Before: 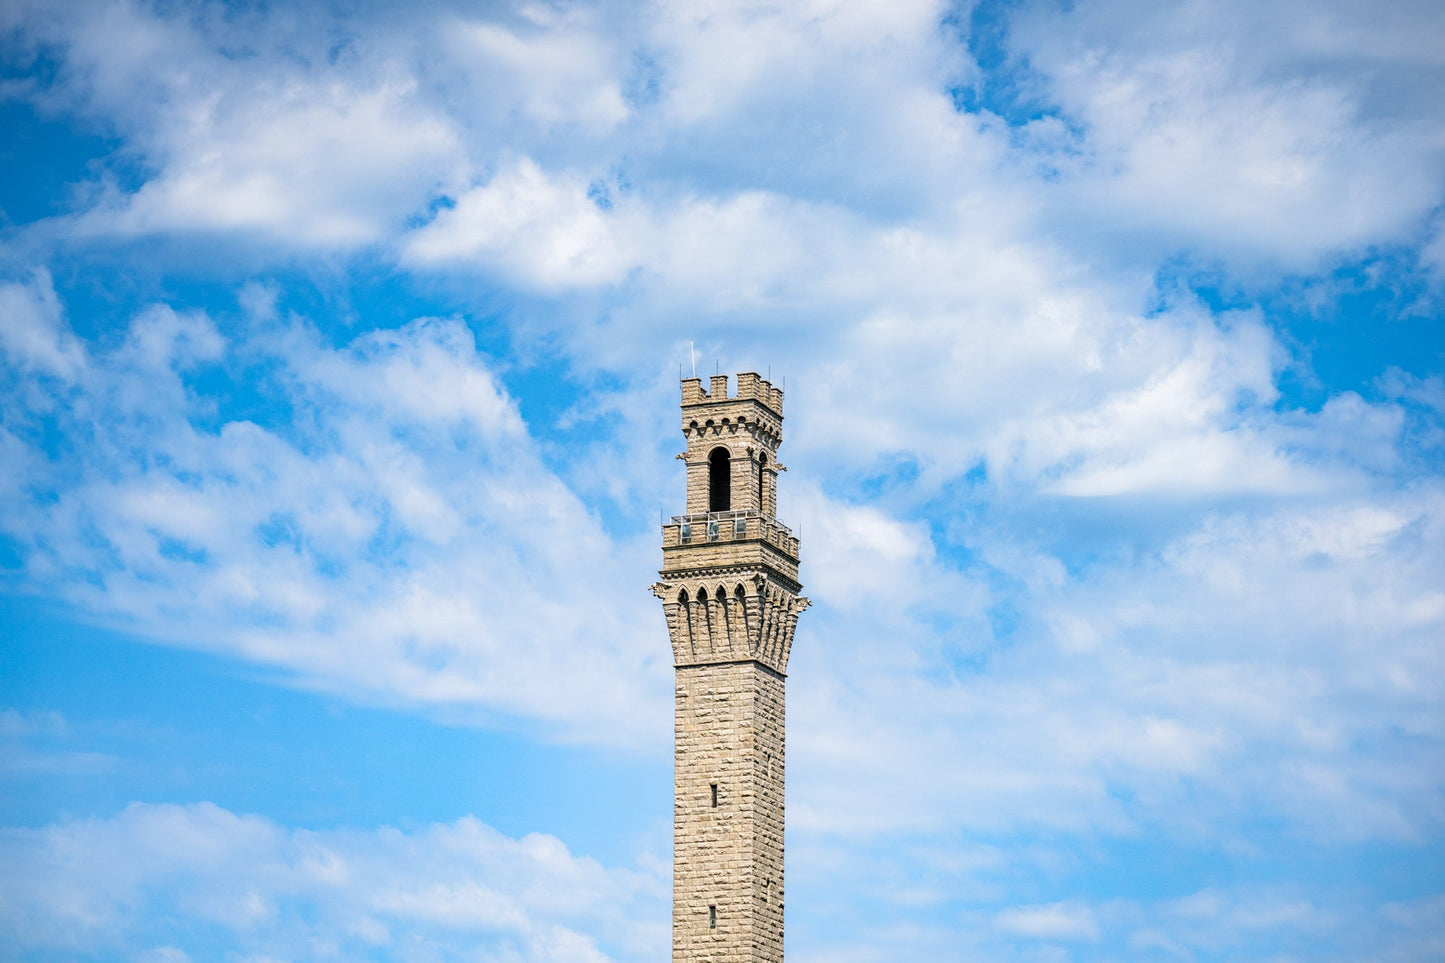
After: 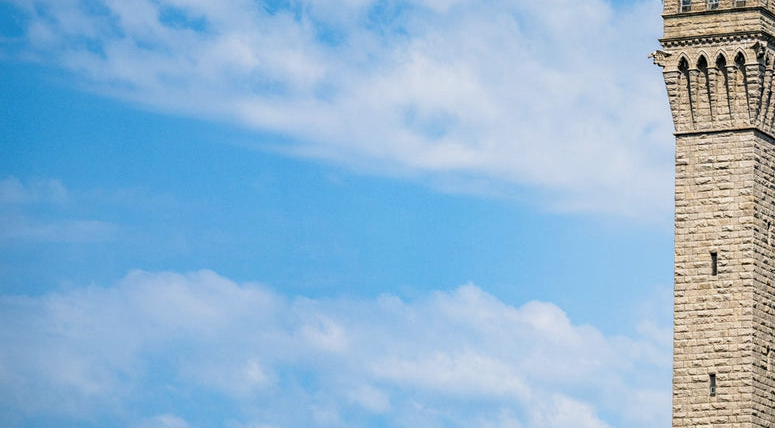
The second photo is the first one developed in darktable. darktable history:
contrast brightness saturation: saturation -0.064
local contrast: highlights 107%, shadows 99%, detail 119%, midtone range 0.2
crop and rotate: top 55.3%, right 46.317%, bottom 0.192%
exposure: exposure -0.18 EV, compensate highlight preservation false
